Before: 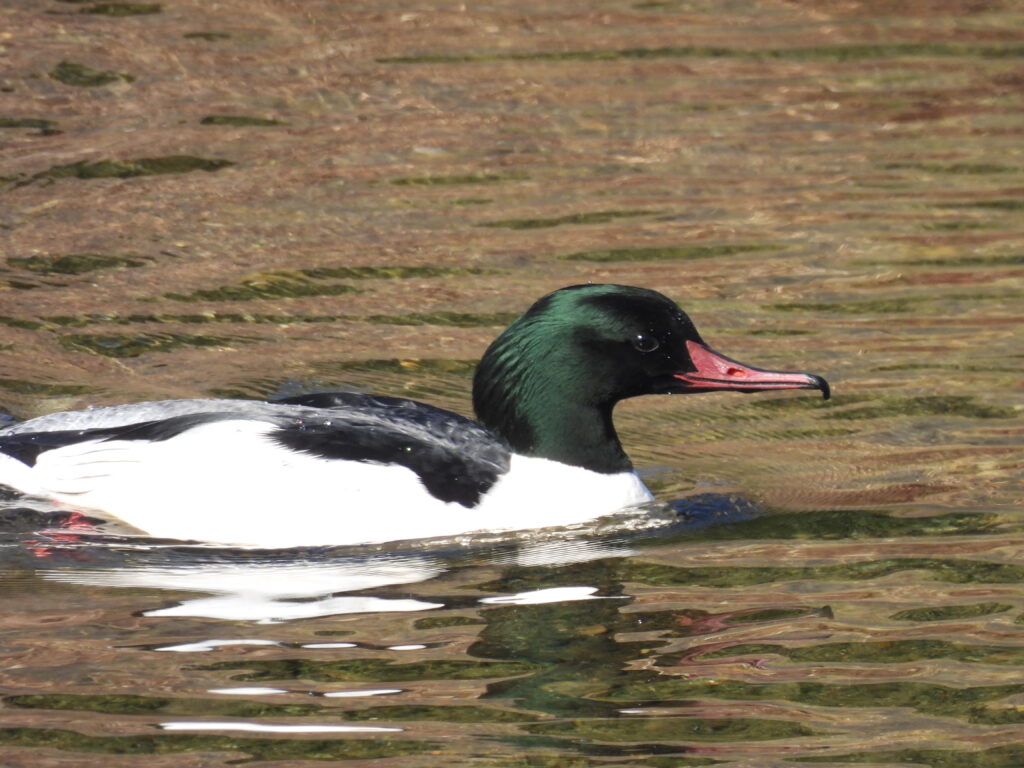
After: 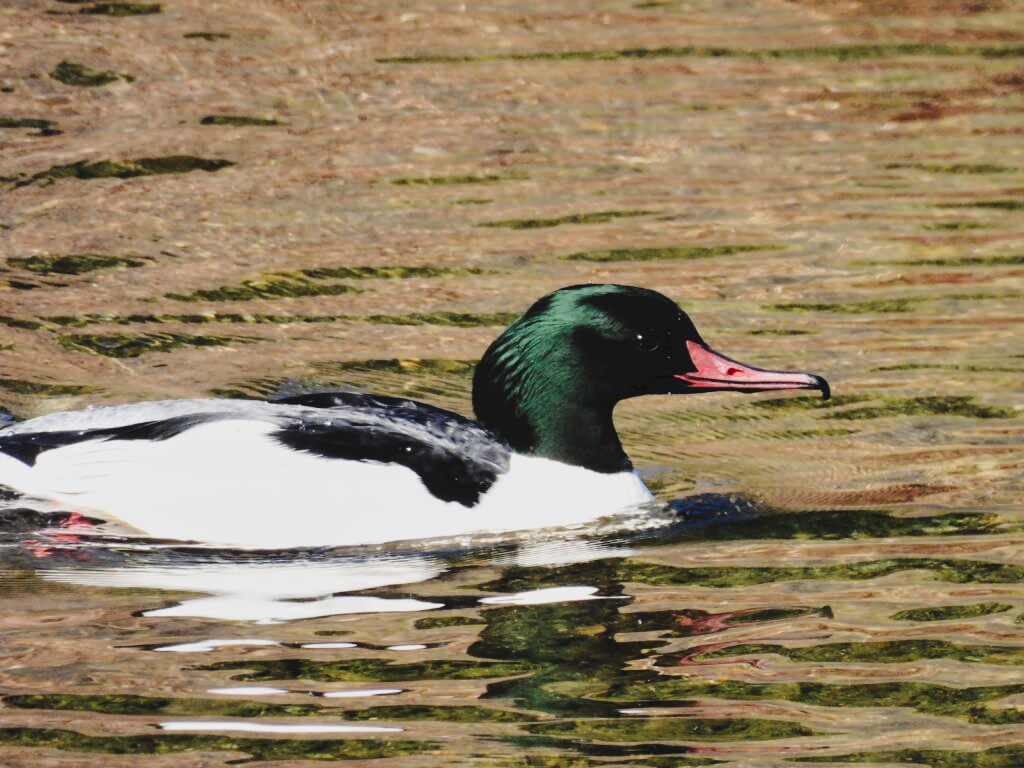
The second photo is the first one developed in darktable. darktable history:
contrast equalizer: octaves 7, y [[0.6 ×6], [0.55 ×6], [0 ×6], [0 ×6], [0 ×6]], mix 0.2
filmic rgb: black relative exposure -7.65 EV, white relative exposure 4.56 EV, hardness 3.61, contrast 1.106
tone curve: curves: ch0 [(0, 0) (0.003, 0.072) (0.011, 0.073) (0.025, 0.072) (0.044, 0.076) (0.069, 0.089) (0.1, 0.103) (0.136, 0.123) (0.177, 0.158) (0.224, 0.21) (0.277, 0.275) (0.335, 0.372) (0.399, 0.463) (0.468, 0.556) (0.543, 0.633) (0.623, 0.712) (0.709, 0.795) (0.801, 0.869) (0.898, 0.942) (1, 1)], preserve colors none
